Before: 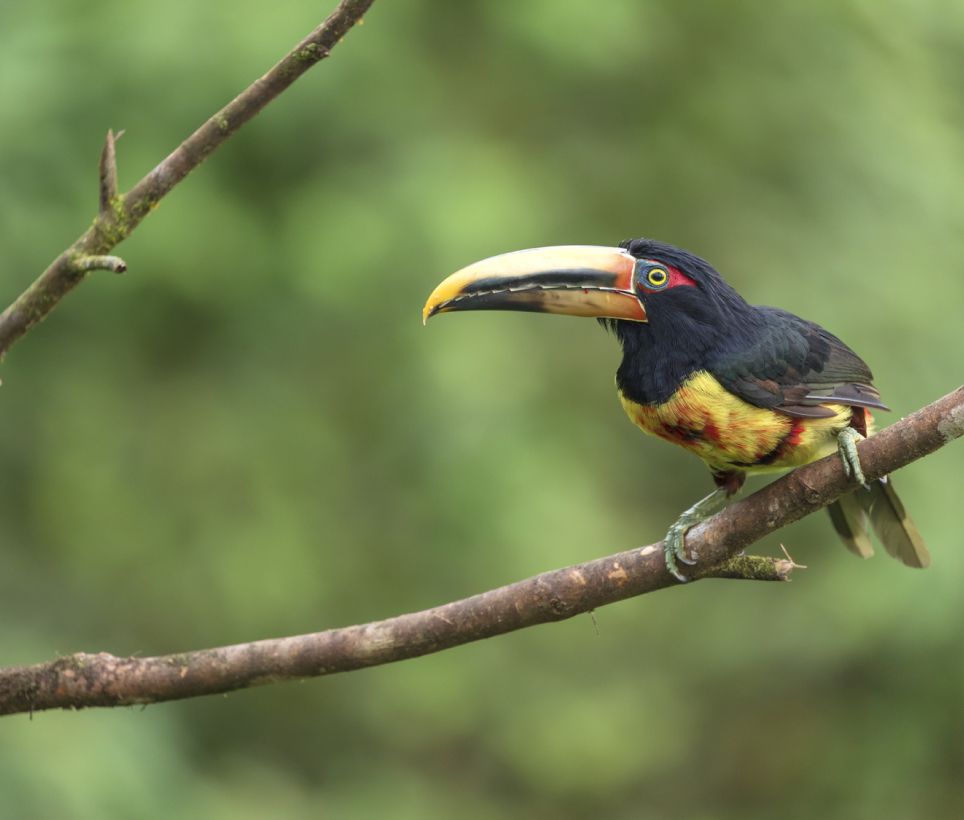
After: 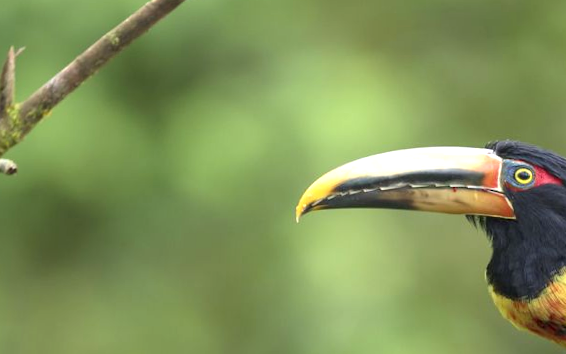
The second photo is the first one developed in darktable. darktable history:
crop: left 15.306%, top 9.065%, right 30.789%, bottom 48.638%
exposure: black level correction 0.001, exposure 0.5 EV, compensate exposure bias true, compensate highlight preservation false
rotate and perspective: rotation 0.128°, lens shift (vertical) -0.181, lens shift (horizontal) -0.044, shear 0.001, automatic cropping off
